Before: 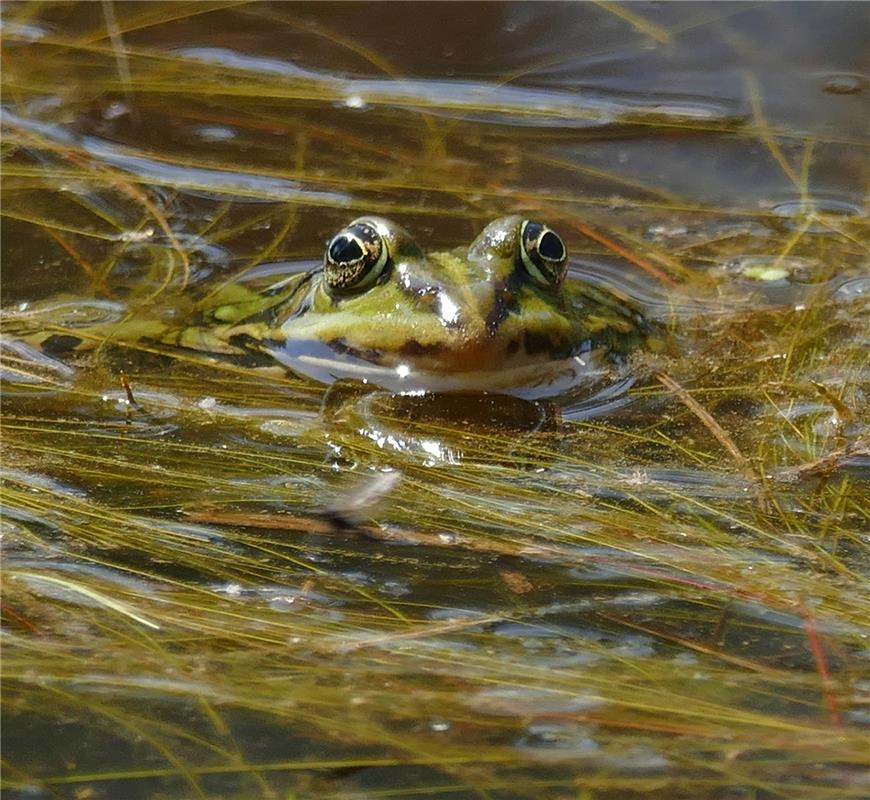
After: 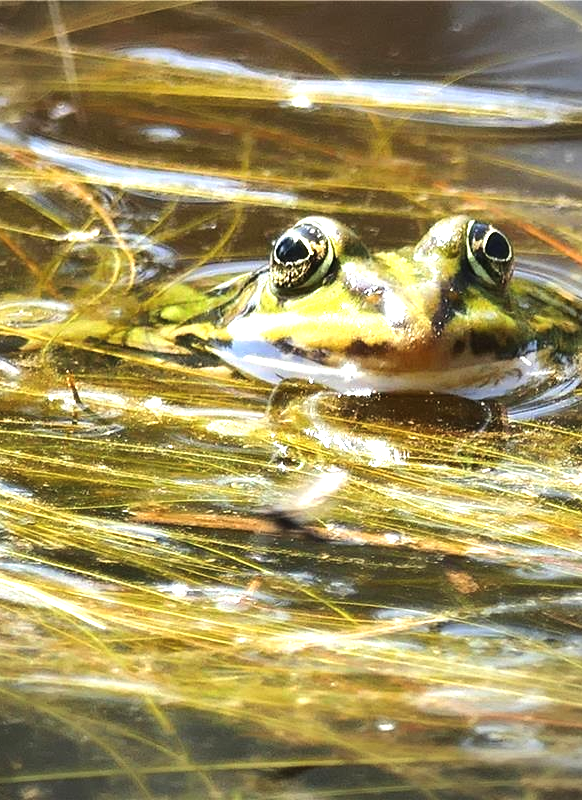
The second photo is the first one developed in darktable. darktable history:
crop and rotate: left 6.215%, right 26.823%
exposure: black level correction -0.002, exposure 1.112 EV, compensate exposure bias true, compensate highlight preservation false
tone equalizer: -8 EV -0.736 EV, -7 EV -0.731 EV, -6 EV -0.582 EV, -5 EV -0.389 EV, -3 EV 0.397 EV, -2 EV 0.6 EV, -1 EV 0.684 EV, +0 EV 0.754 EV, smoothing diameter 2.14%, edges refinement/feathering 20.08, mask exposure compensation -1.57 EV, filter diffusion 5
vignetting: fall-off radius 60.98%, center (-0.031, -0.05), unbound false
